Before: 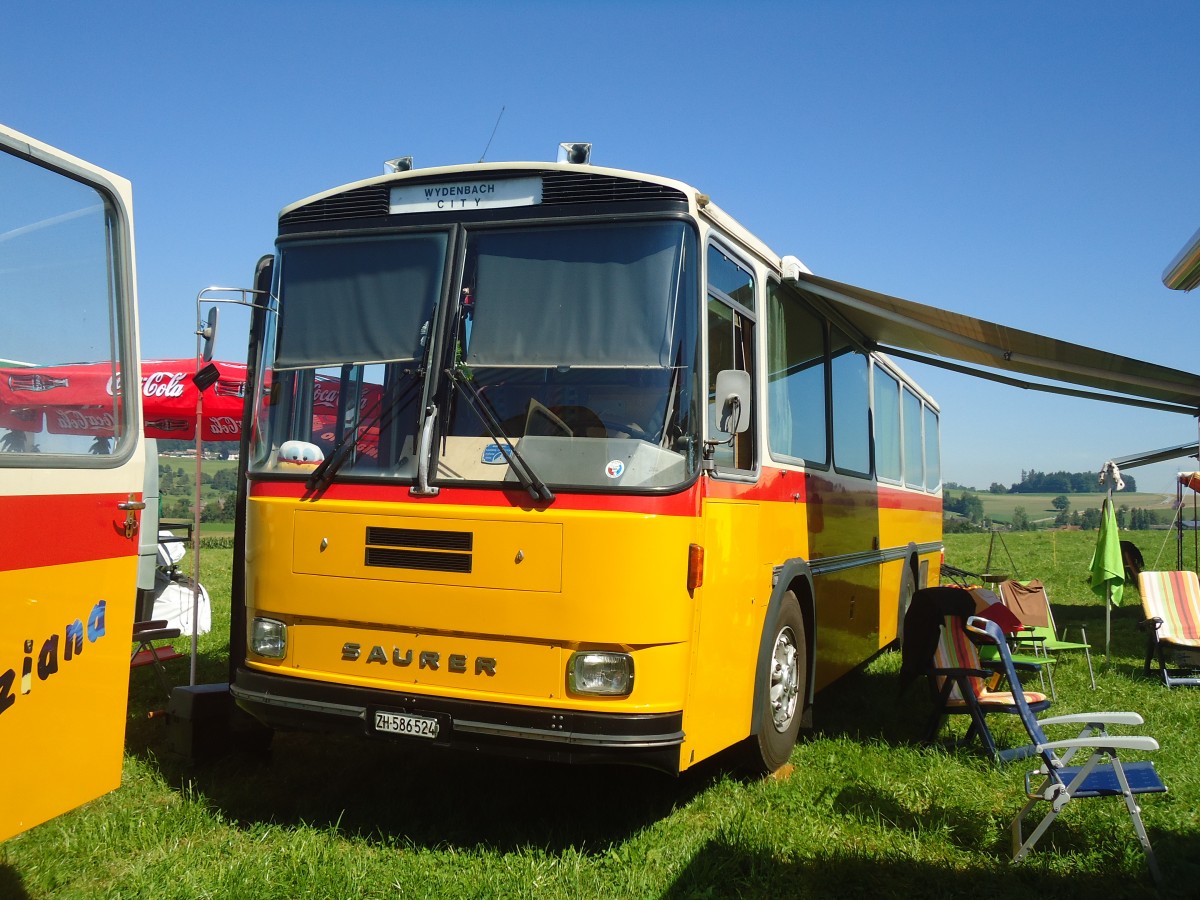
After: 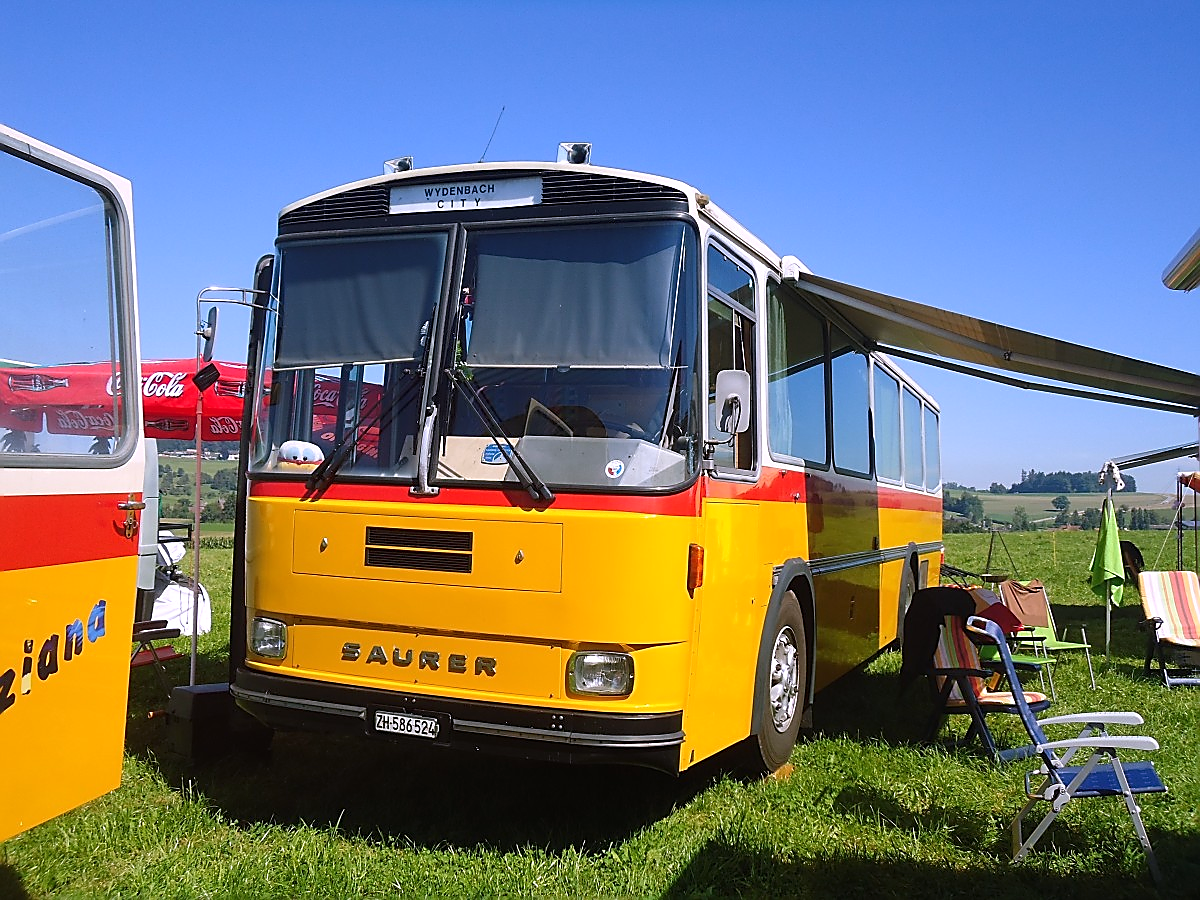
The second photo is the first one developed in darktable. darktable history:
sharpen: radius 1.4, amount 1.25, threshold 0.7
white balance: red 1.042, blue 1.17
